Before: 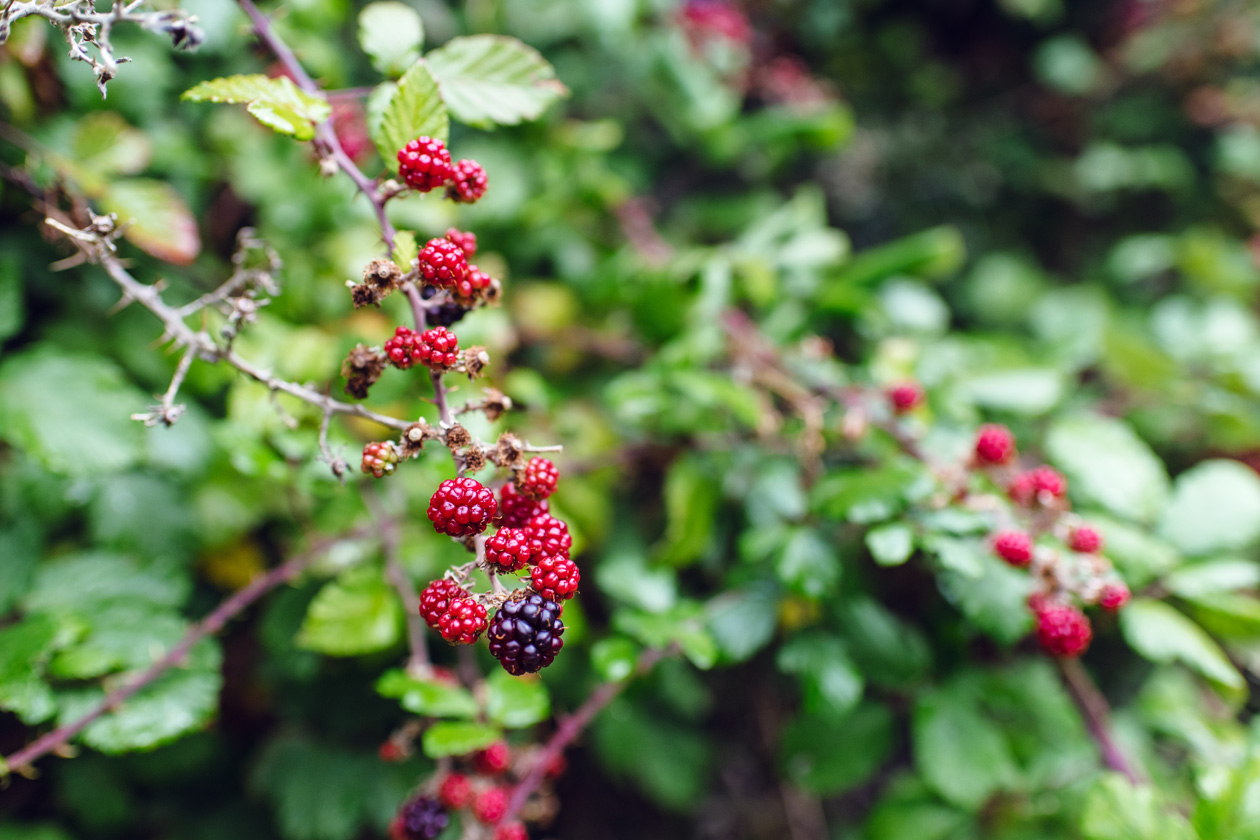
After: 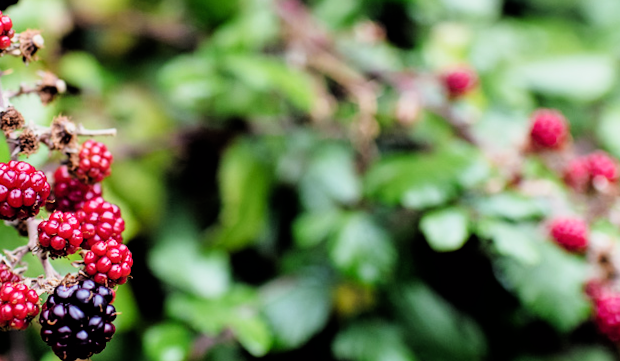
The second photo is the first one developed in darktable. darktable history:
rotate and perspective: rotation 0.226°, lens shift (vertical) -0.042, crop left 0.023, crop right 0.982, crop top 0.006, crop bottom 0.994
filmic rgb: black relative exposure -4 EV, white relative exposure 3 EV, hardness 3.02, contrast 1.4
crop: left 35.03%, top 36.625%, right 14.663%, bottom 20.057%
